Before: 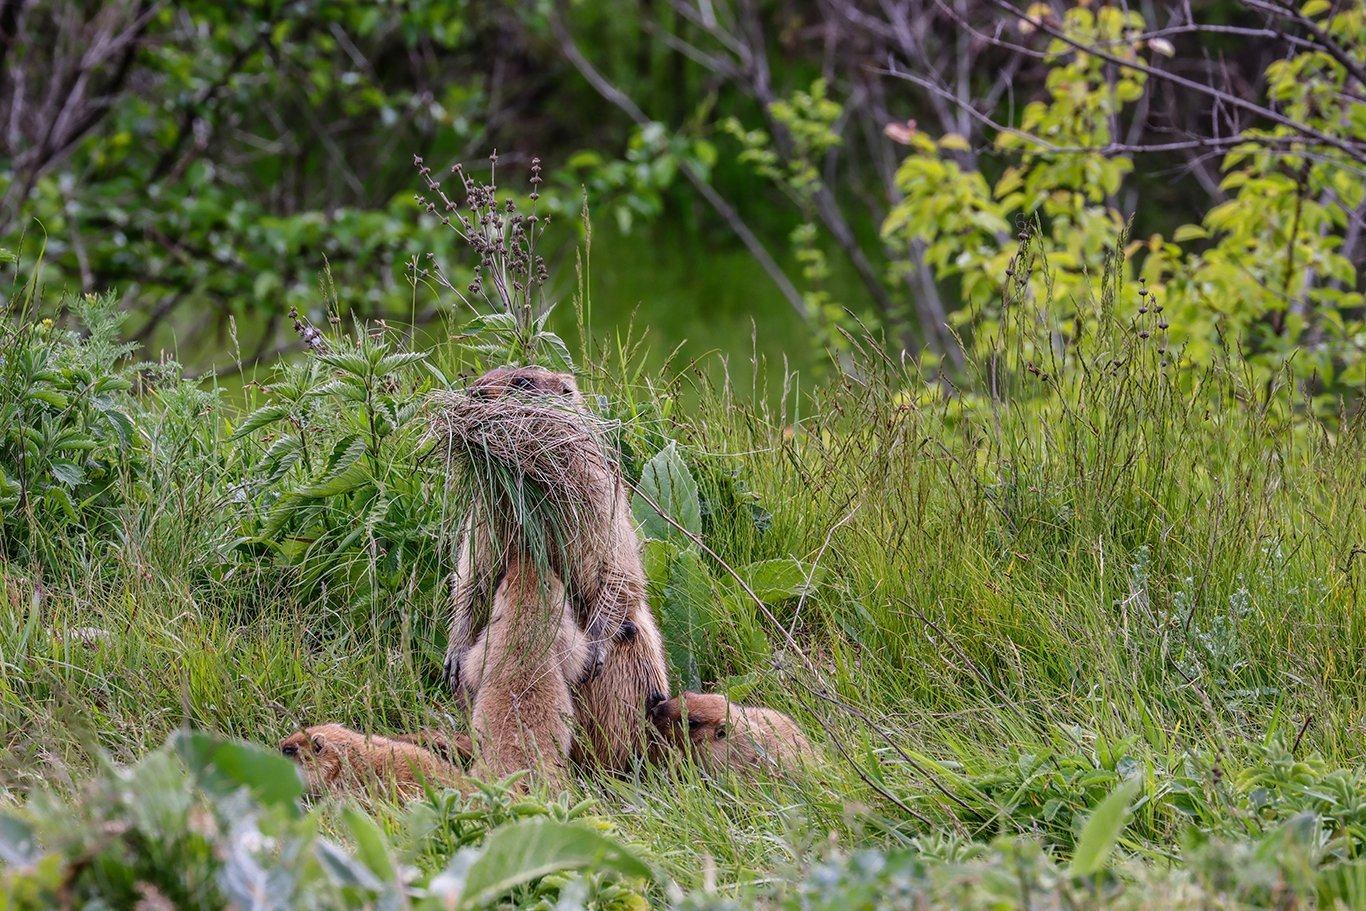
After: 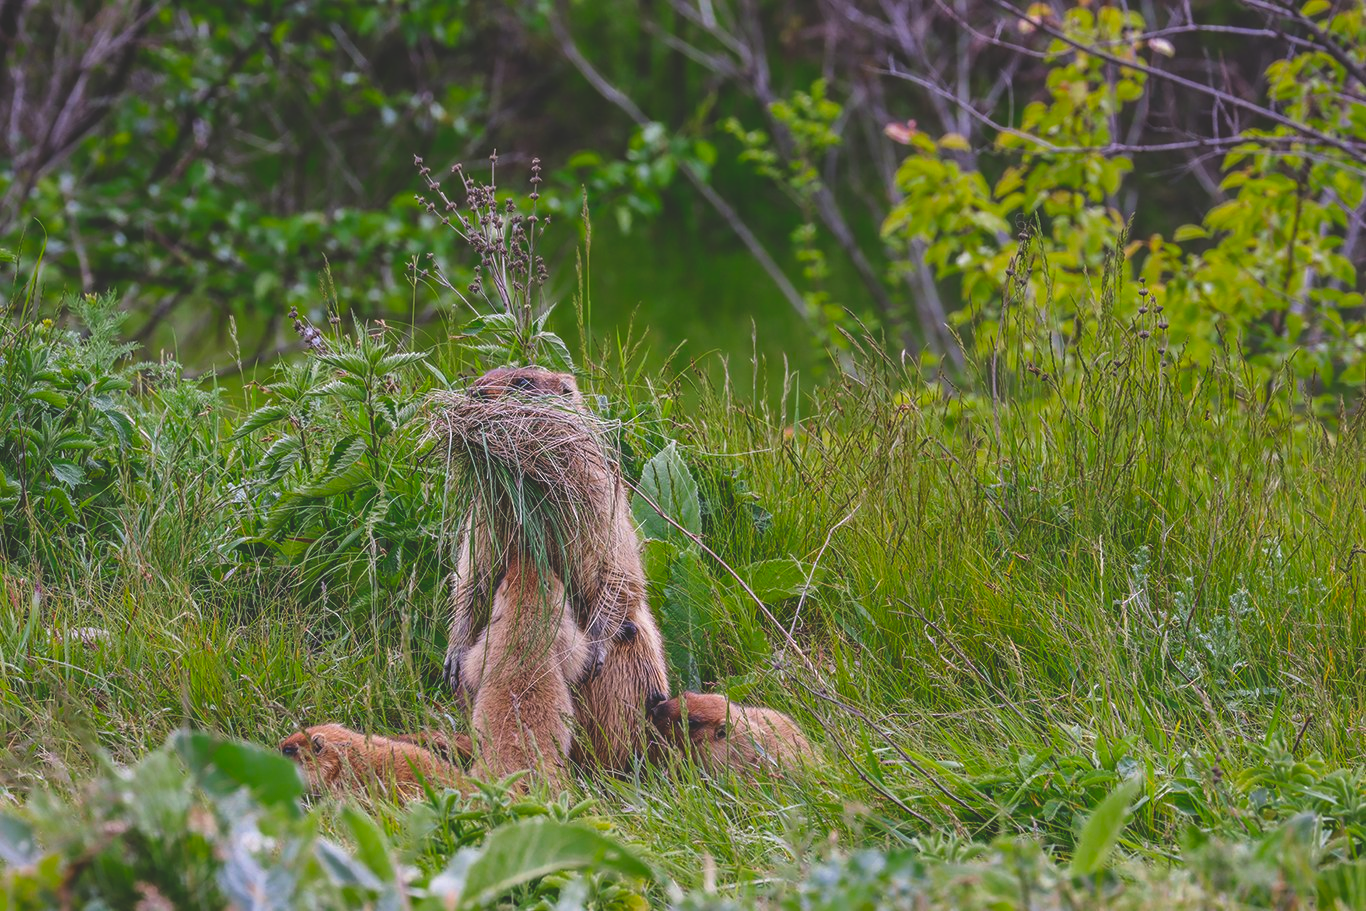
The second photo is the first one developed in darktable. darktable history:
color zones: curves: ch0 [(0, 0.425) (0.143, 0.422) (0.286, 0.42) (0.429, 0.419) (0.571, 0.419) (0.714, 0.42) (0.857, 0.422) (1, 0.425)]; ch1 [(0, 0.666) (0.143, 0.669) (0.286, 0.671) (0.429, 0.67) (0.571, 0.67) (0.714, 0.67) (0.857, 0.67) (1, 0.666)]
exposure: black level correction -0.023, exposure -0.039 EV, compensate highlight preservation false
